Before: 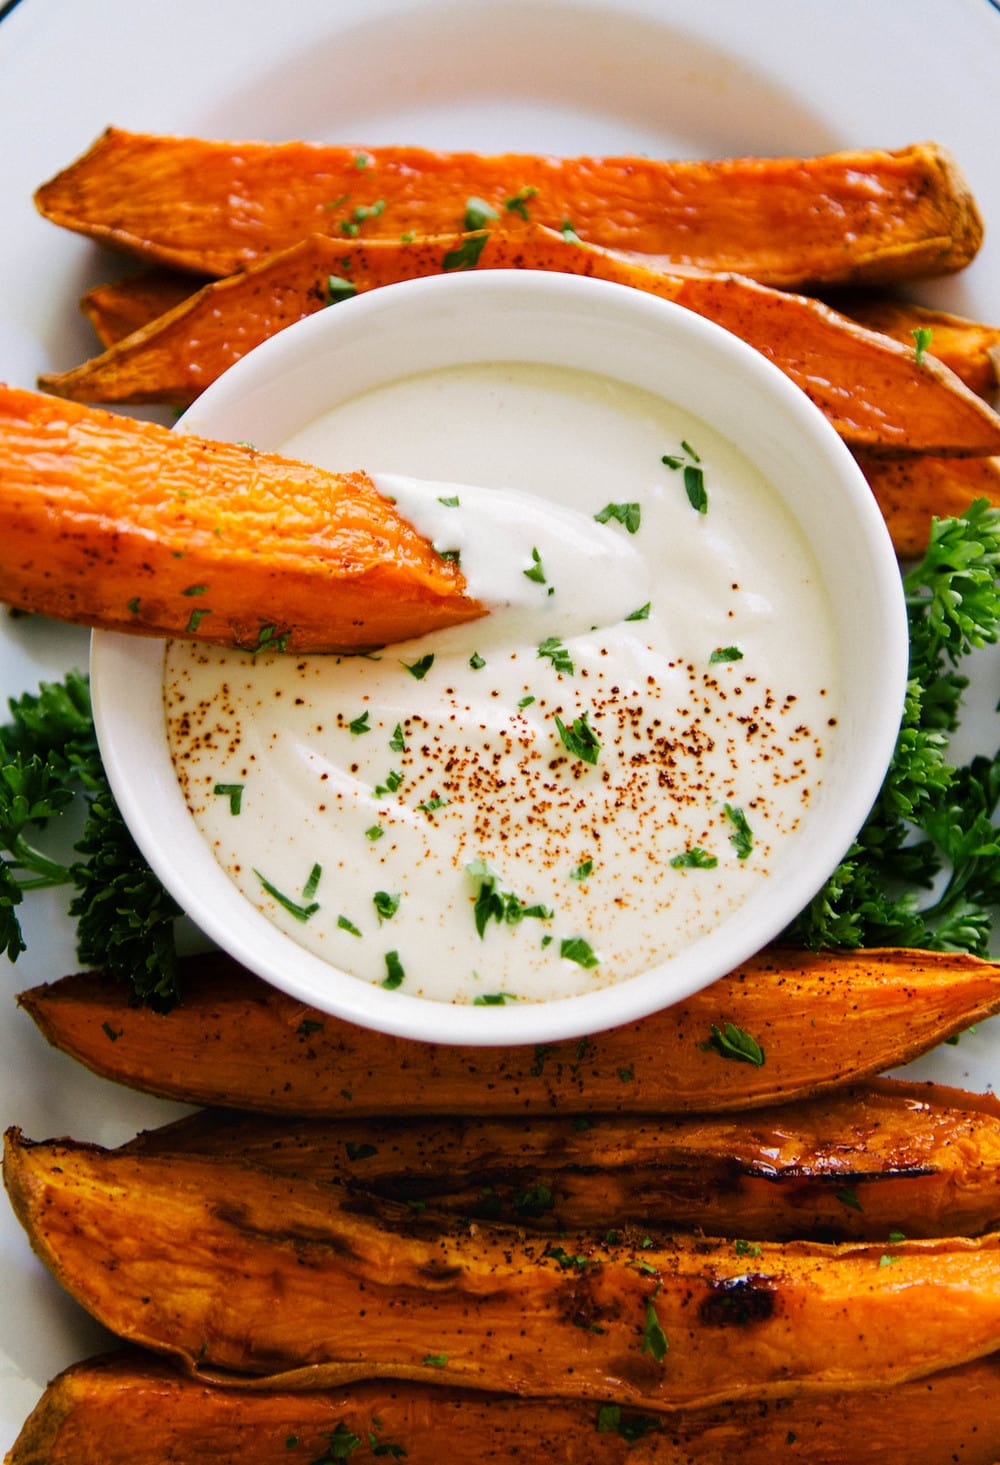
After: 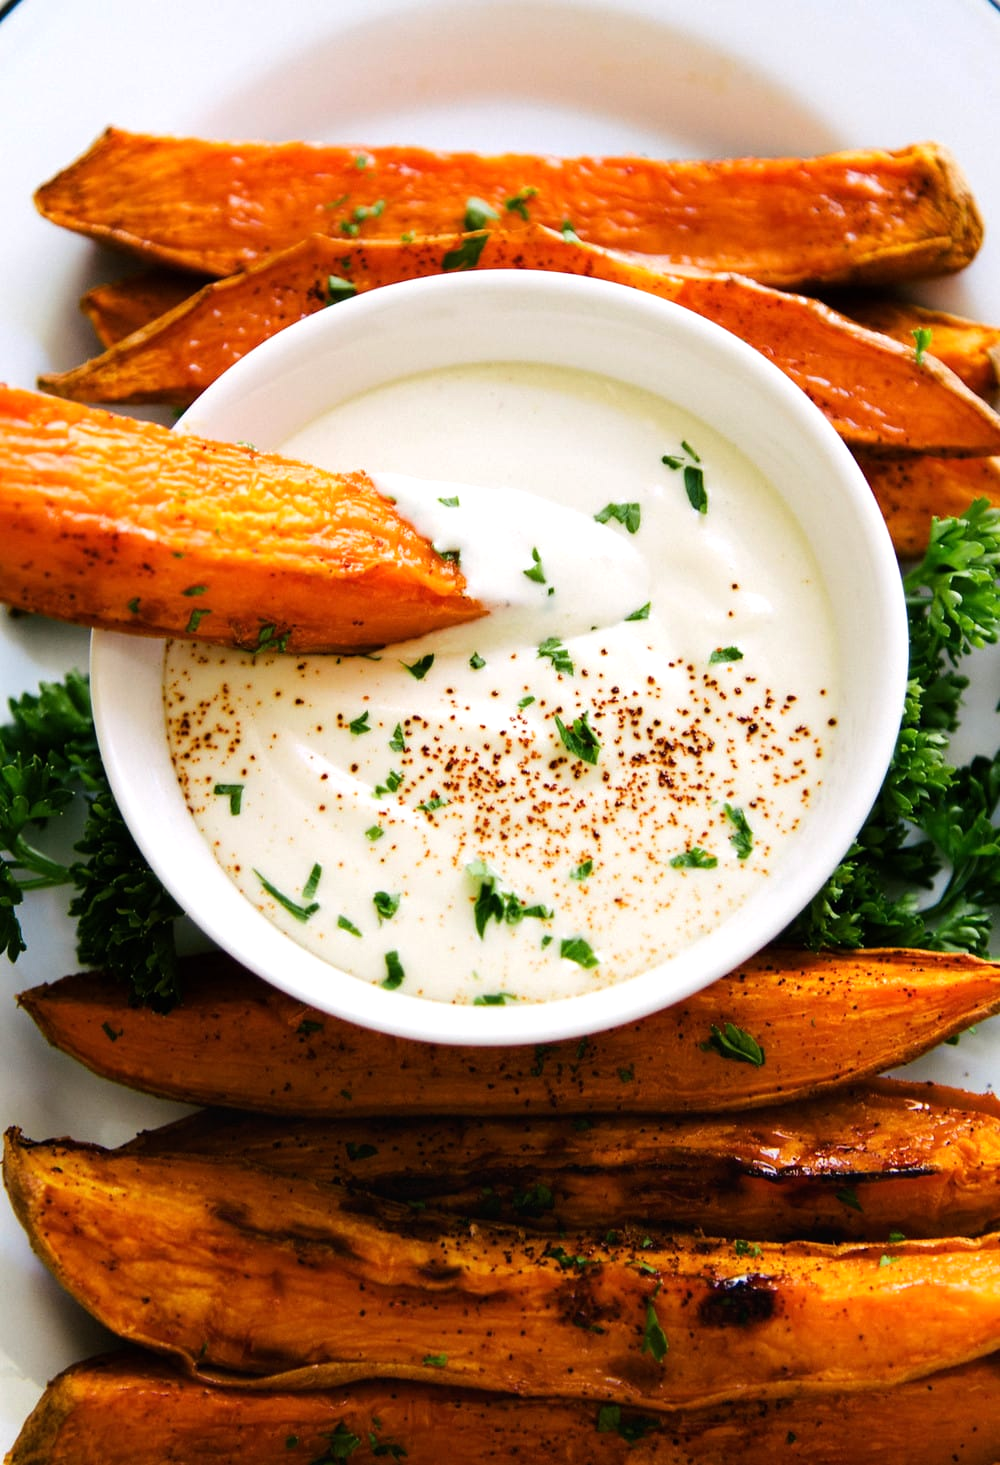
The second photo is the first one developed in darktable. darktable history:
tone equalizer: -8 EV -0.384 EV, -7 EV -0.356 EV, -6 EV -0.334 EV, -5 EV -0.255 EV, -3 EV 0.207 EV, -2 EV 0.324 EV, -1 EV 0.37 EV, +0 EV 0.395 EV, smoothing diameter 2.2%, edges refinement/feathering 17.4, mask exposure compensation -1.57 EV, filter diffusion 5
